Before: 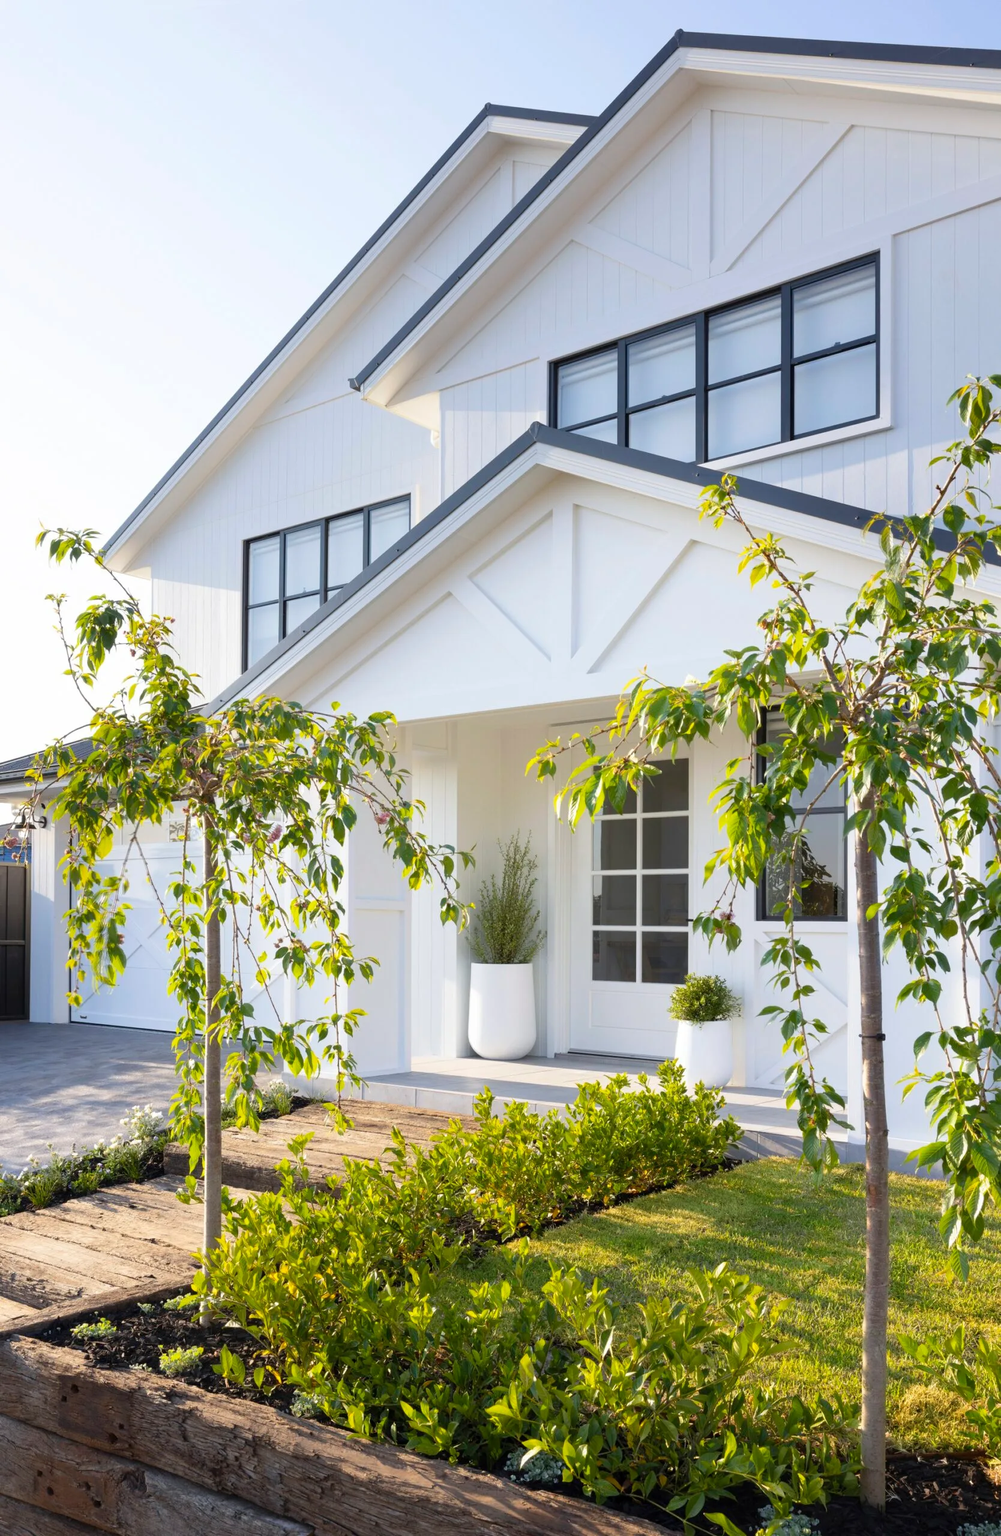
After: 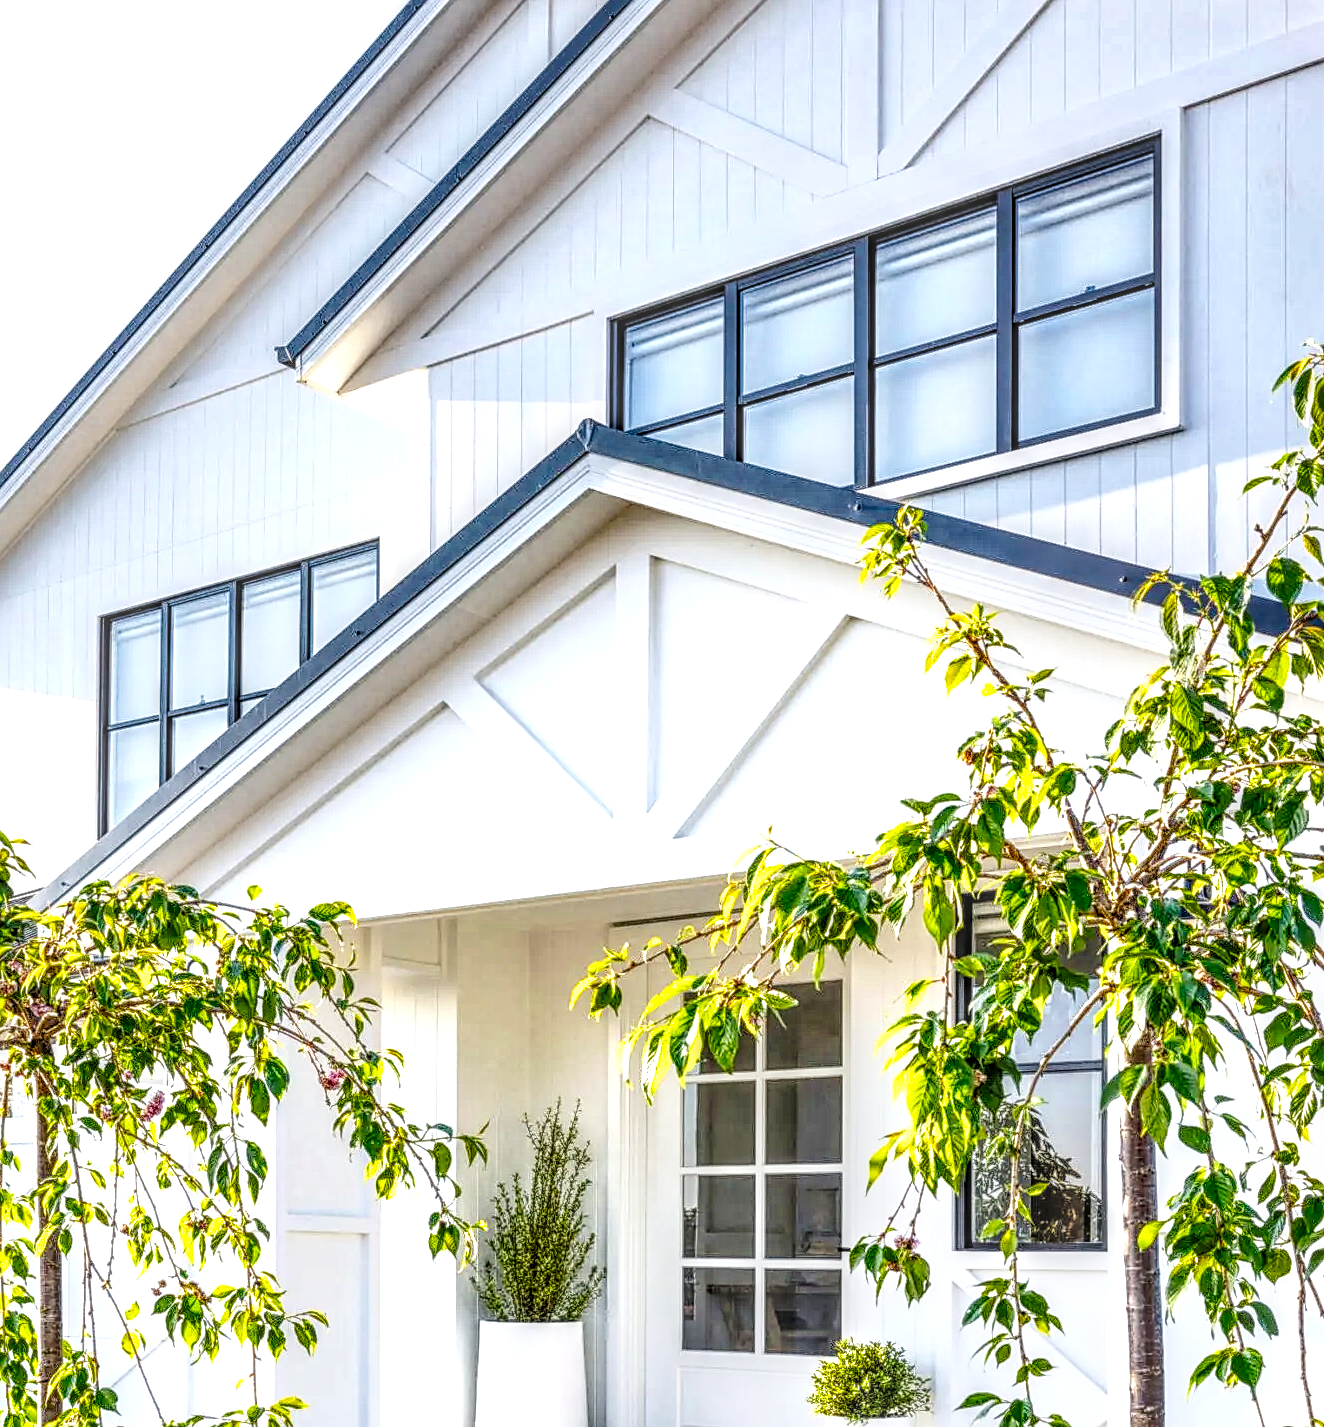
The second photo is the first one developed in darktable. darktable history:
base curve: curves: ch0 [(0, 0) (0.028, 0.03) (0.121, 0.232) (0.46, 0.748) (0.859, 0.968) (1, 1)], preserve colors none
levels: levels [0.016, 0.484, 0.953]
shadows and highlights: low approximation 0.01, soften with gaussian
crop: left 18.331%, top 11.096%, right 2.27%, bottom 33.149%
sharpen: amount 0.499
tone equalizer: -8 EV -0.001 EV, -7 EV 0.004 EV, -6 EV -0.017 EV, -5 EV 0.016 EV, -4 EV -0.026 EV, -3 EV 0.012 EV, -2 EV -0.059 EV, -1 EV -0.268 EV, +0 EV -0.57 EV, smoothing 1
tone curve: curves: ch0 [(0, 0.011) (0.053, 0.026) (0.174, 0.115) (0.398, 0.444) (0.673, 0.775) (0.829, 0.906) (0.991, 0.981)]; ch1 [(0, 0) (0.276, 0.206) (0.409, 0.383) (0.473, 0.458) (0.492, 0.501) (0.512, 0.513) (0.54, 0.543) (0.585, 0.617) (0.659, 0.686) (0.78, 0.8) (1, 1)]; ch2 [(0, 0) (0.438, 0.449) (0.473, 0.469) (0.503, 0.5) (0.523, 0.534) (0.562, 0.594) (0.612, 0.635) (0.695, 0.713) (1, 1)], color space Lab, linked channels, preserve colors none
local contrast: highlights 4%, shadows 5%, detail 298%, midtone range 0.302
